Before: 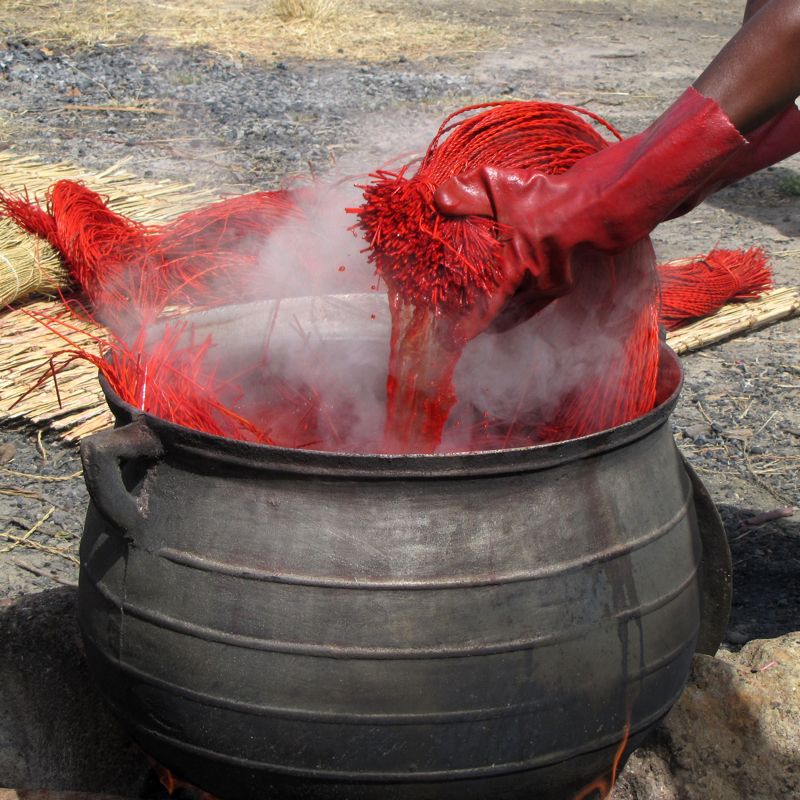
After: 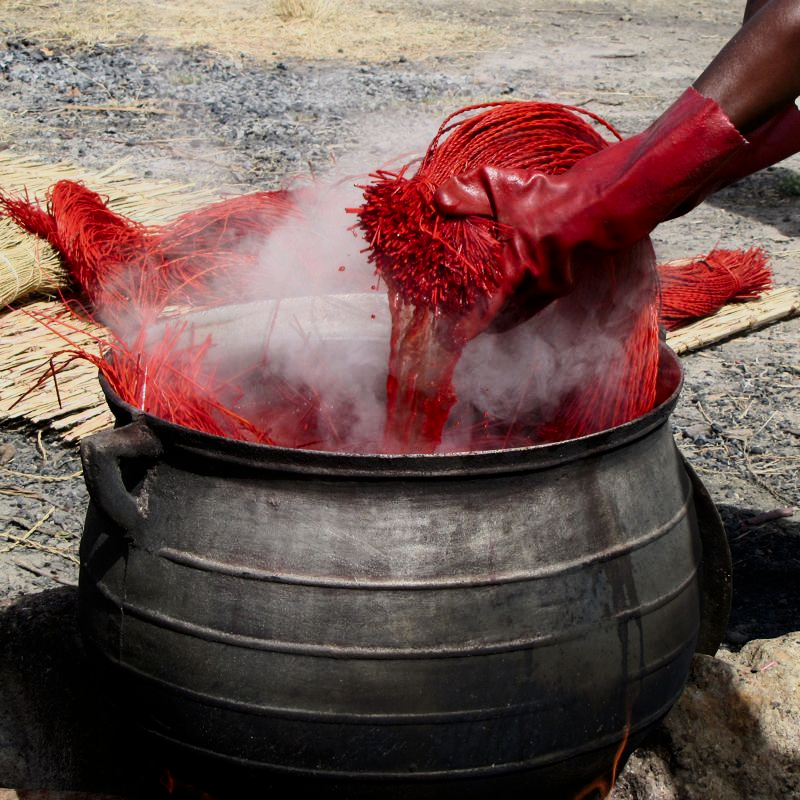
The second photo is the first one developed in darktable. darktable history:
filmic rgb: black relative exposure -7.2 EV, white relative exposure 5.34 EV, hardness 3.02
contrast brightness saturation: contrast 0.28
